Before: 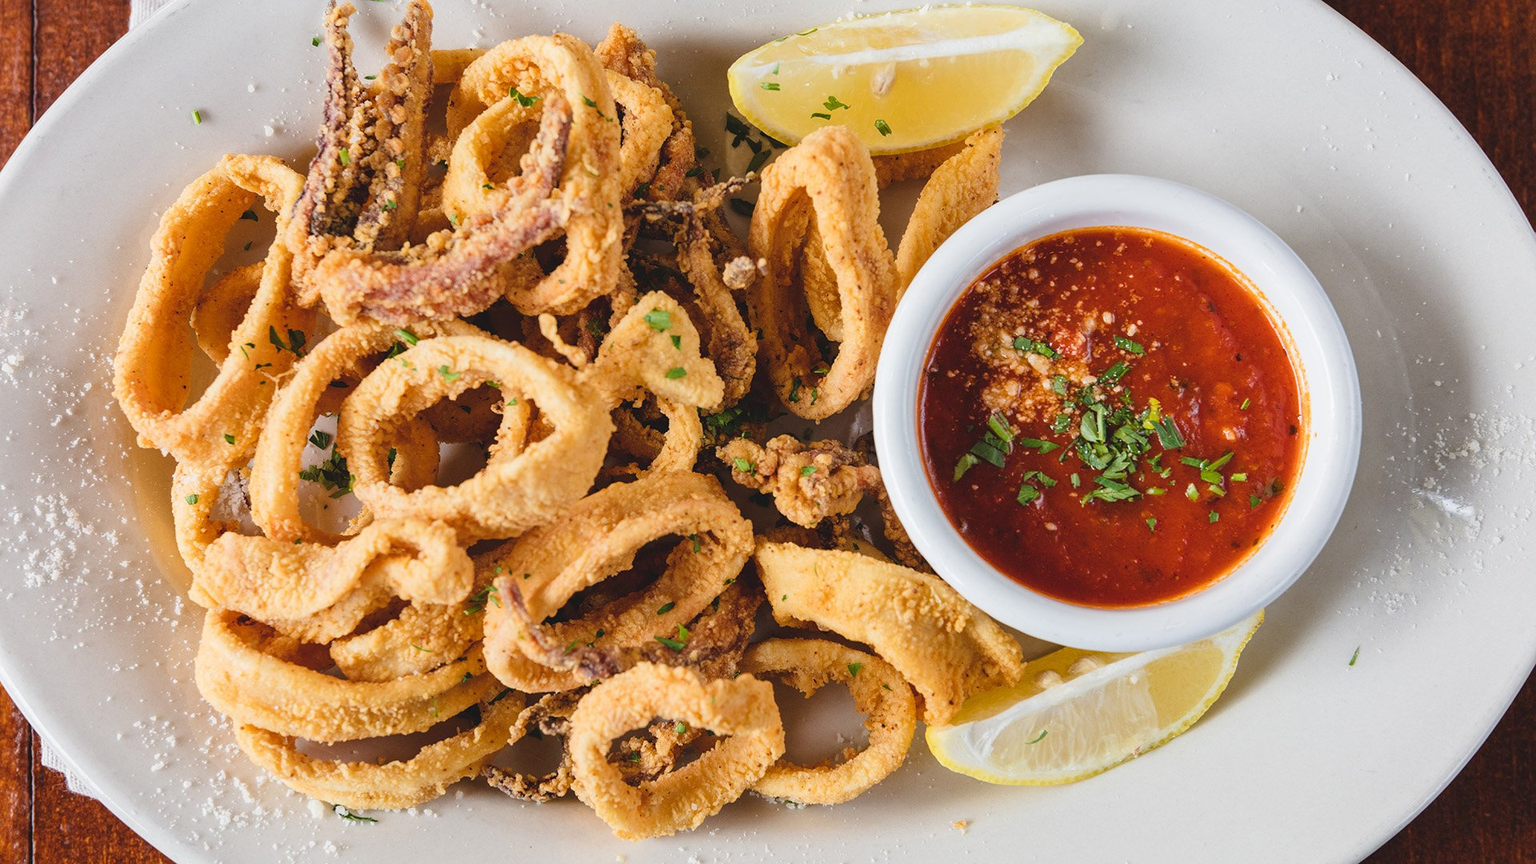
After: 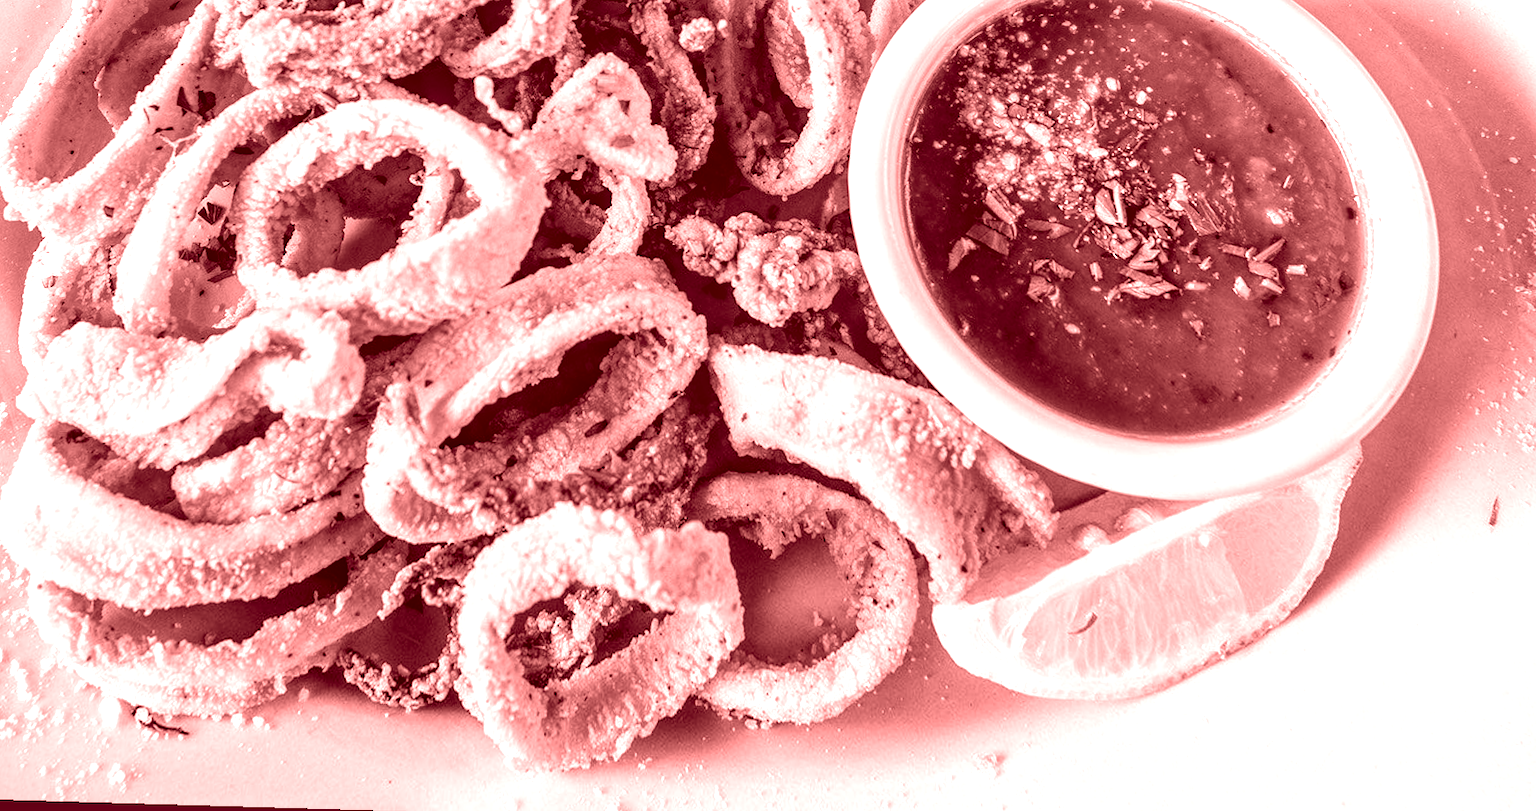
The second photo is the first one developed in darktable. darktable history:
colorize: saturation 60%, source mix 100%
crop and rotate: top 19.998%
local contrast: detail 154%
rotate and perspective: rotation 0.72°, lens shift (vertical) -0.352, lens shift (horizontal) -0.051, crop left 0.152, crop right 0.859, crop top 0.019, crop bottom 0.964
color balance: lift [0.991, 1, 1, 1], gamma [0.996, 1, 1, 1], input saturation 98.52%, contrast 20.34%, output saturation 103.72%
